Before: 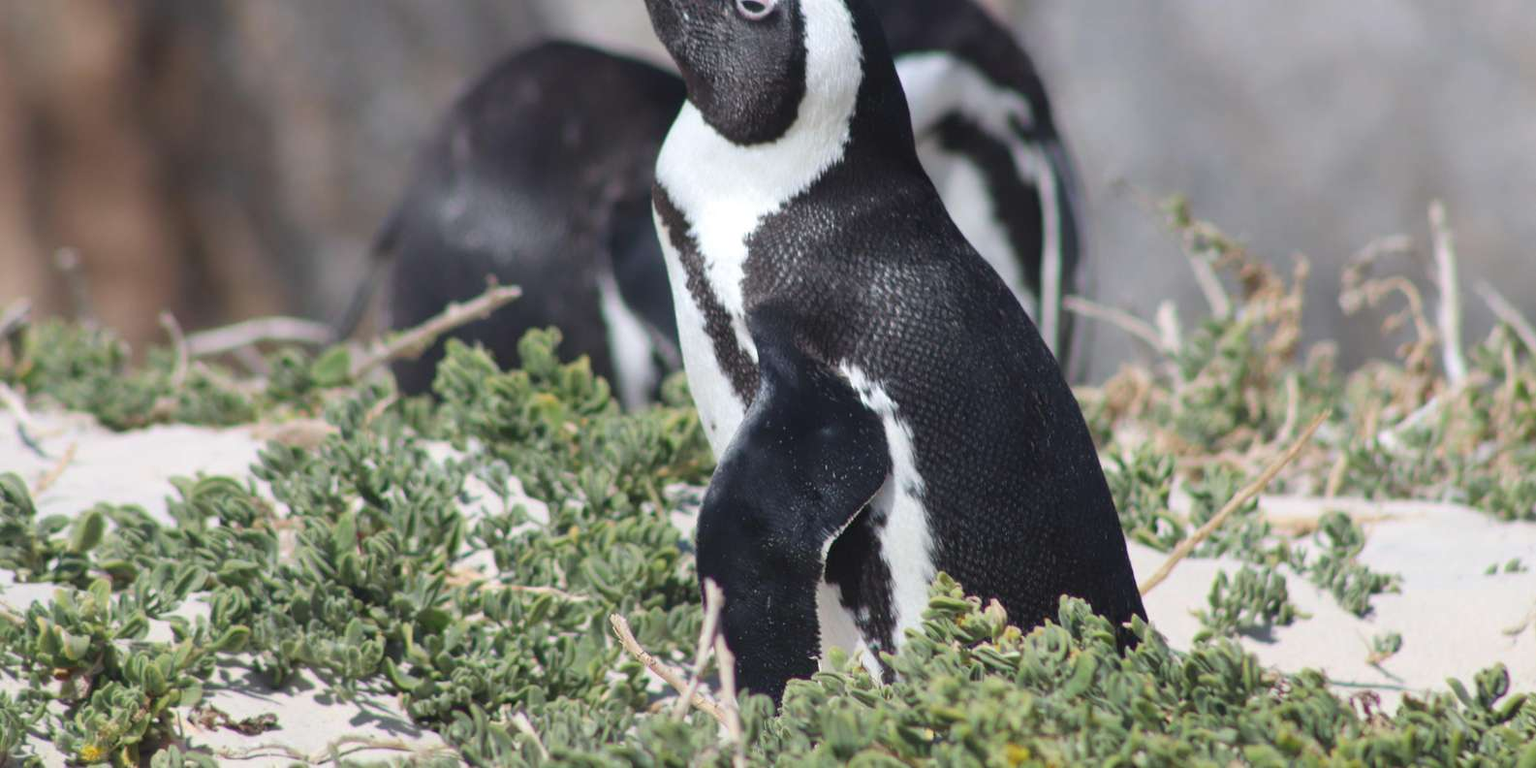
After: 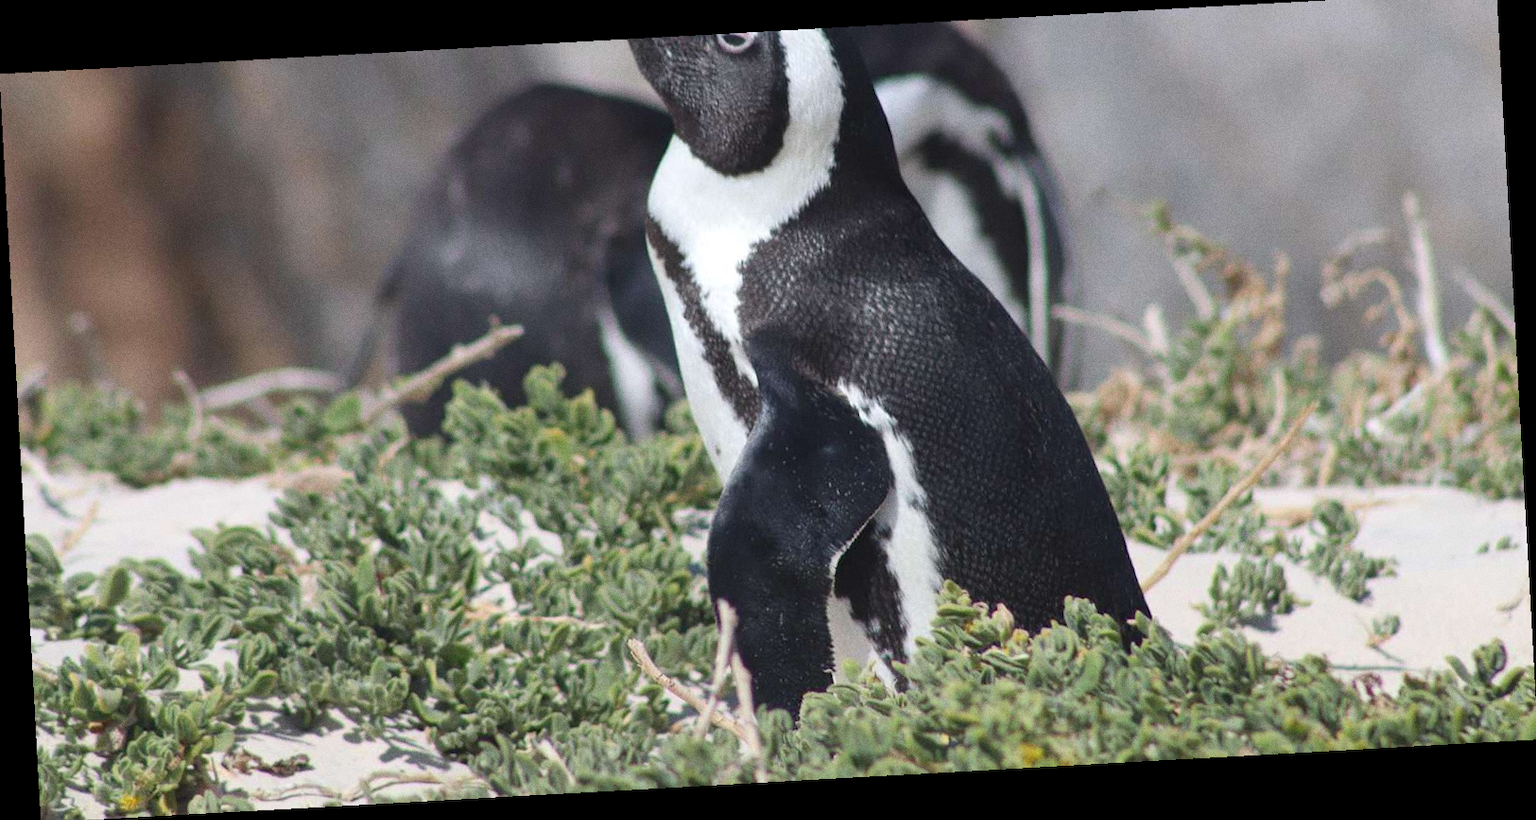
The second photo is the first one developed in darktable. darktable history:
white balance: red 1, blue 1
crop: top 1.049%, right 0.001%
grain: coarseness 0.09 ISO
rotate and perspective: rotation -3.18°, automatic cropping off
